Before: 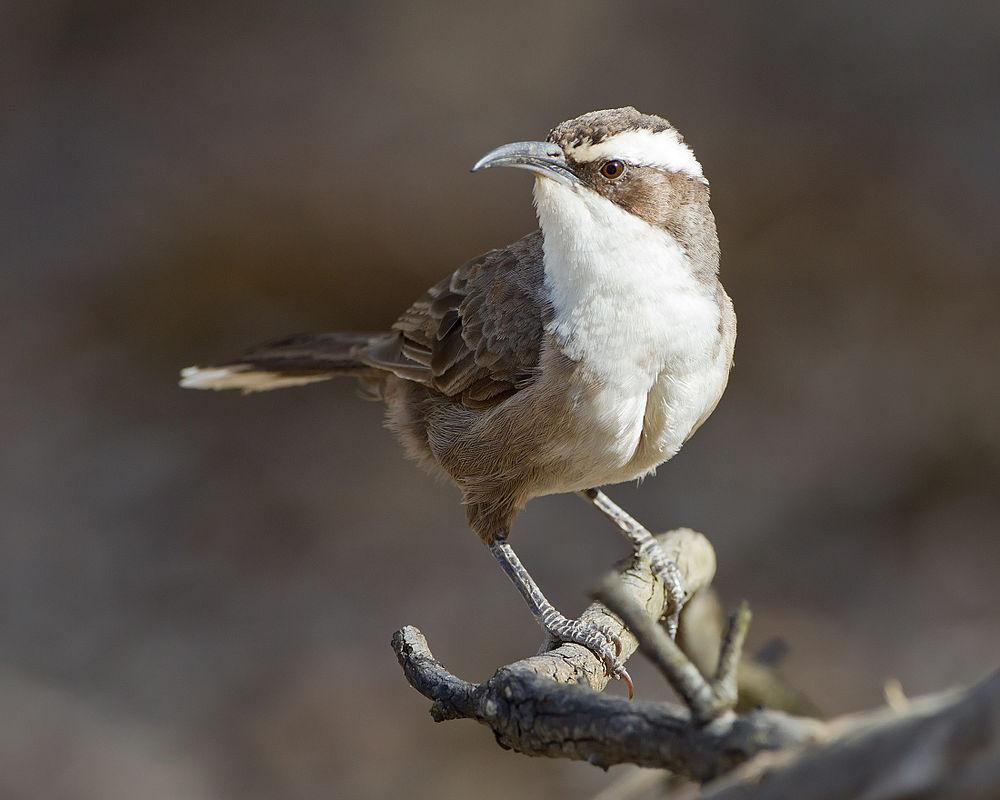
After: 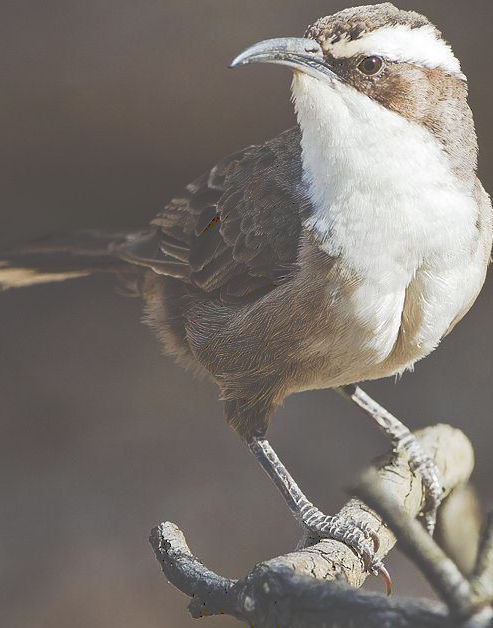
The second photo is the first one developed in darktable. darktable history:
tone curve: curves: ch0 [(0, 0) (0.003, 0.299) (0.011, 0.299) (0.025, 0.299) (0.044, 0.299) (0.069, 0.3) (0.1, 0.306) (0.136, 0.316) (0.177, 0.326) (0.224, 0.338) (0.277, 0.366) (0.335, 0.406) (0.399, 0.462) (0.468, 0.533) (0.543, 0.607) (0.623, 0.7) (0.709, 0.775) (0.801, 0.843) (0.898, 0.903) (1, 1)], preserve colors none
crop and rotate: angle 0.024°, left 24.281%, top 13.056%, right 26.314%, bottom 8.352%
